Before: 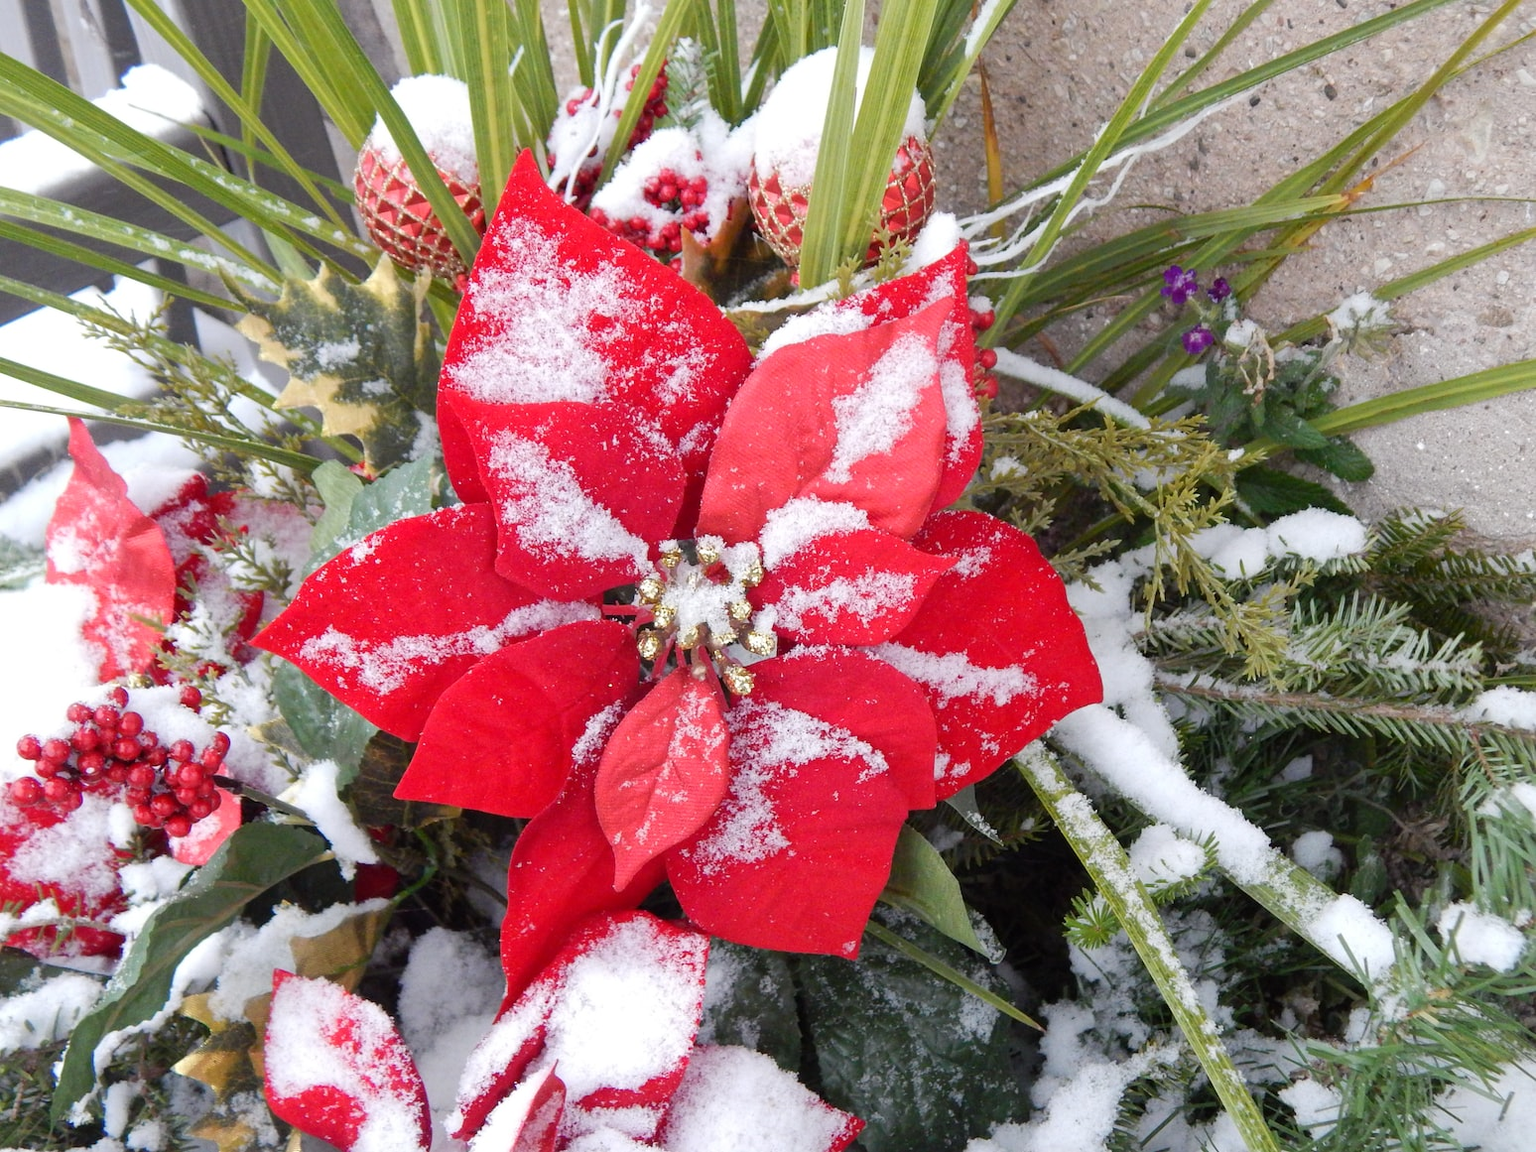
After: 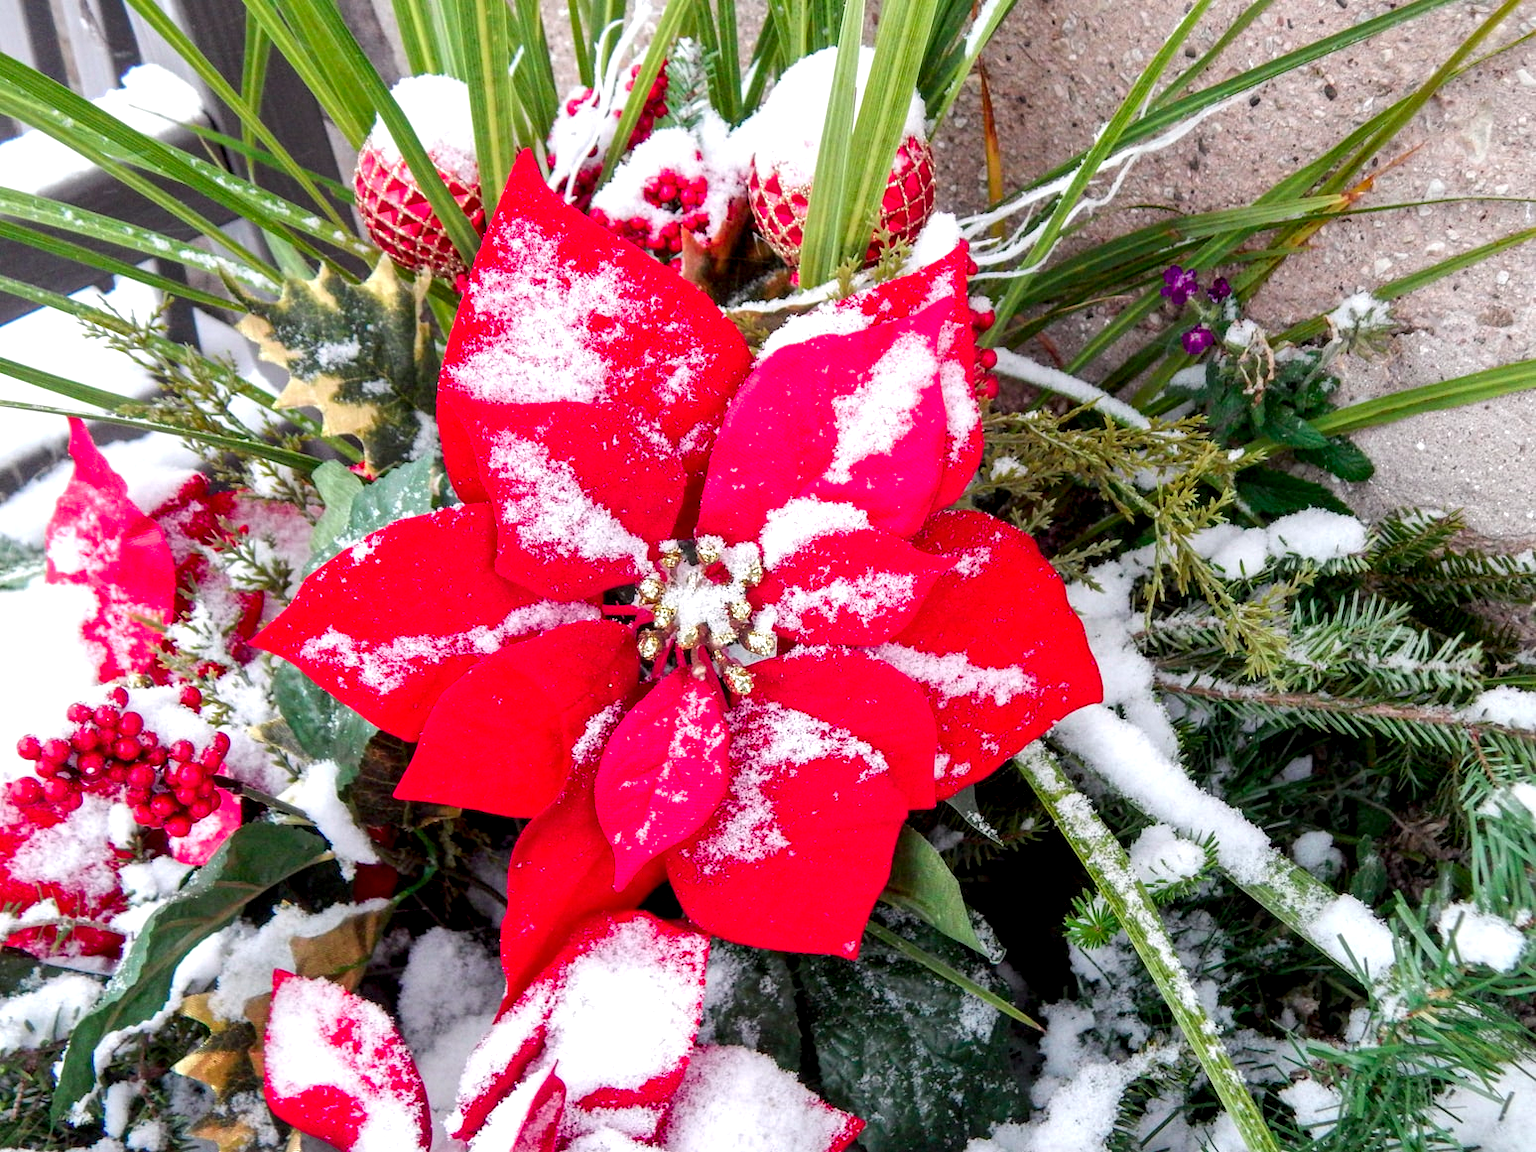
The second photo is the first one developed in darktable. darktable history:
color contrast: green-magenta contrast 1.73, blue-yellow contrast 1.15
local contrast: highlights 60%, shadows 60%, detail 160%
